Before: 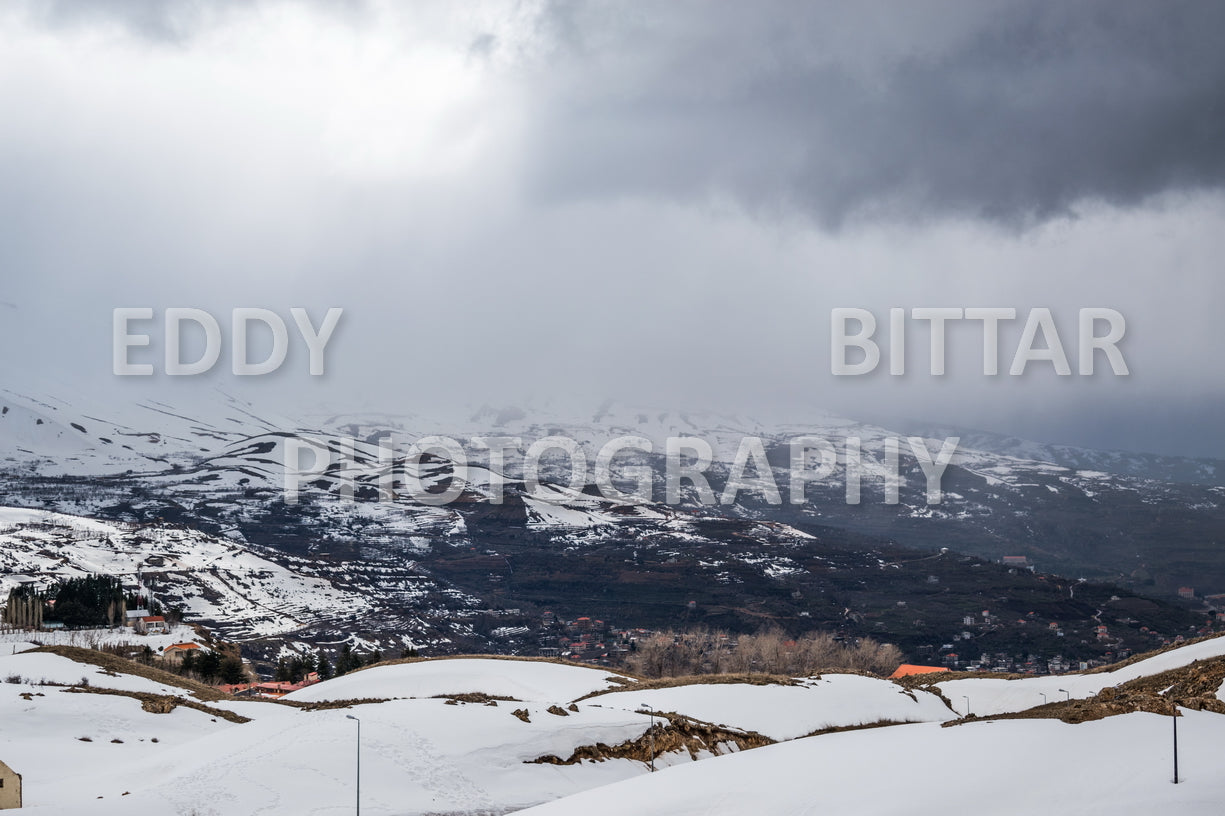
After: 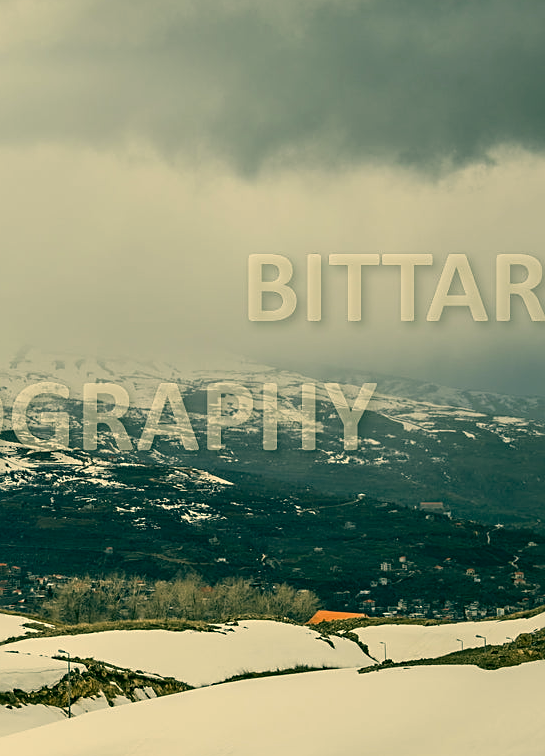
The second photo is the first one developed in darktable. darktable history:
sharpen: on, module defaults
crop: left 47.628%, top 6.643%, right 7.874%
color correction: highlights a* 5.62, highlights b* 33.57, shadows a* -25.86, shadows b* 4.02
